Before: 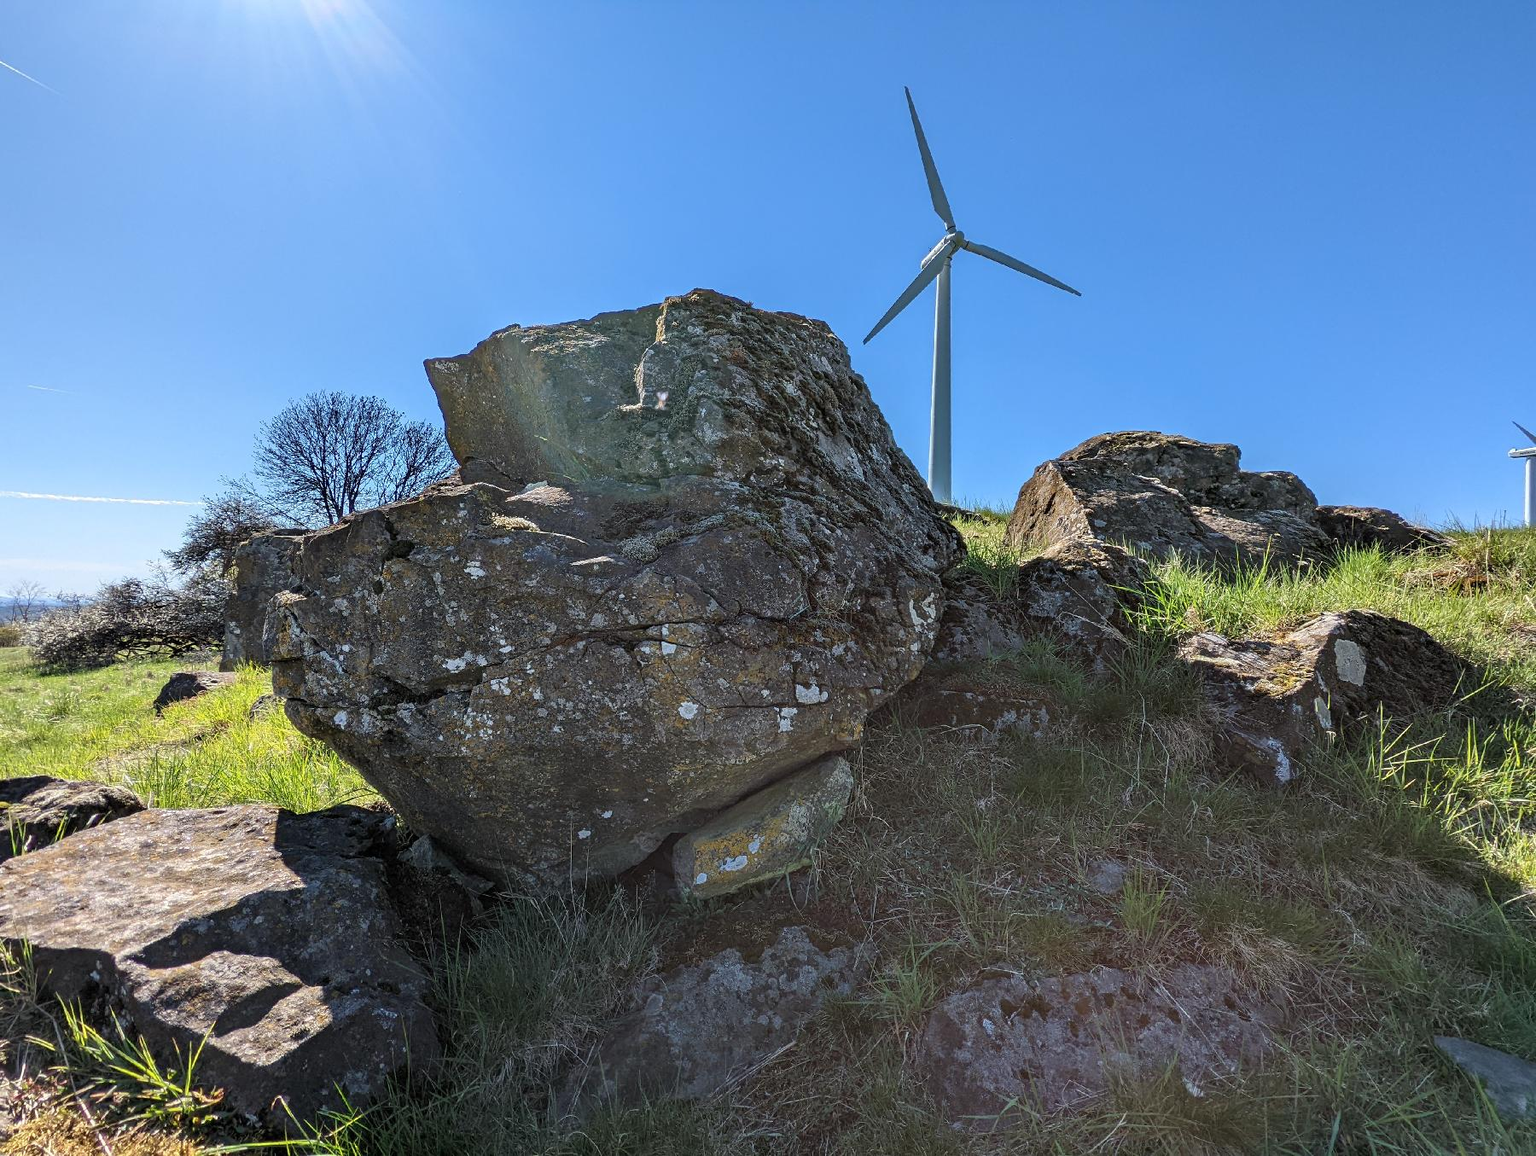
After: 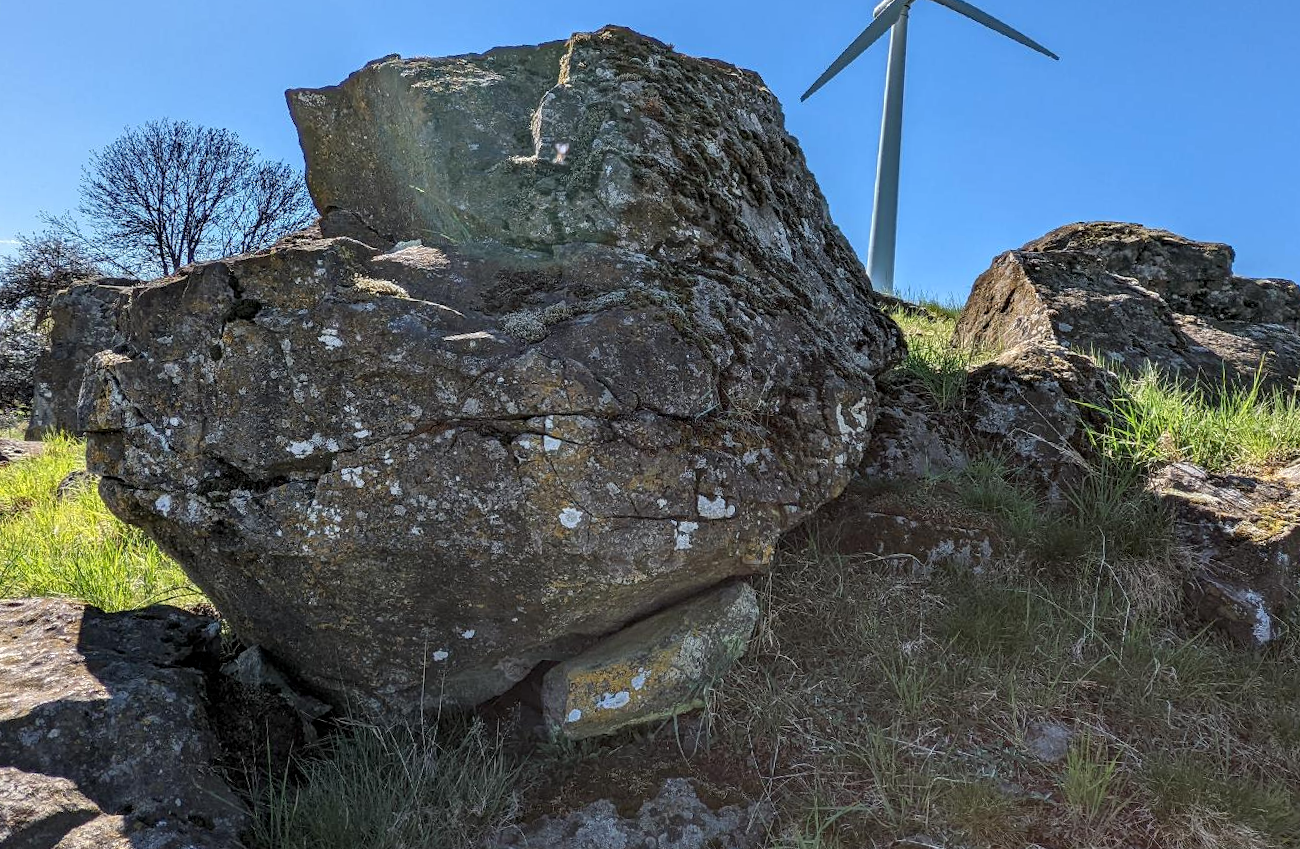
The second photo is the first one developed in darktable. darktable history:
crop and rotate: angle -3.37°, left 9.79%, top 20.73%, right 12.42%, bottom 11.82%
local contrast: on, module defaults
